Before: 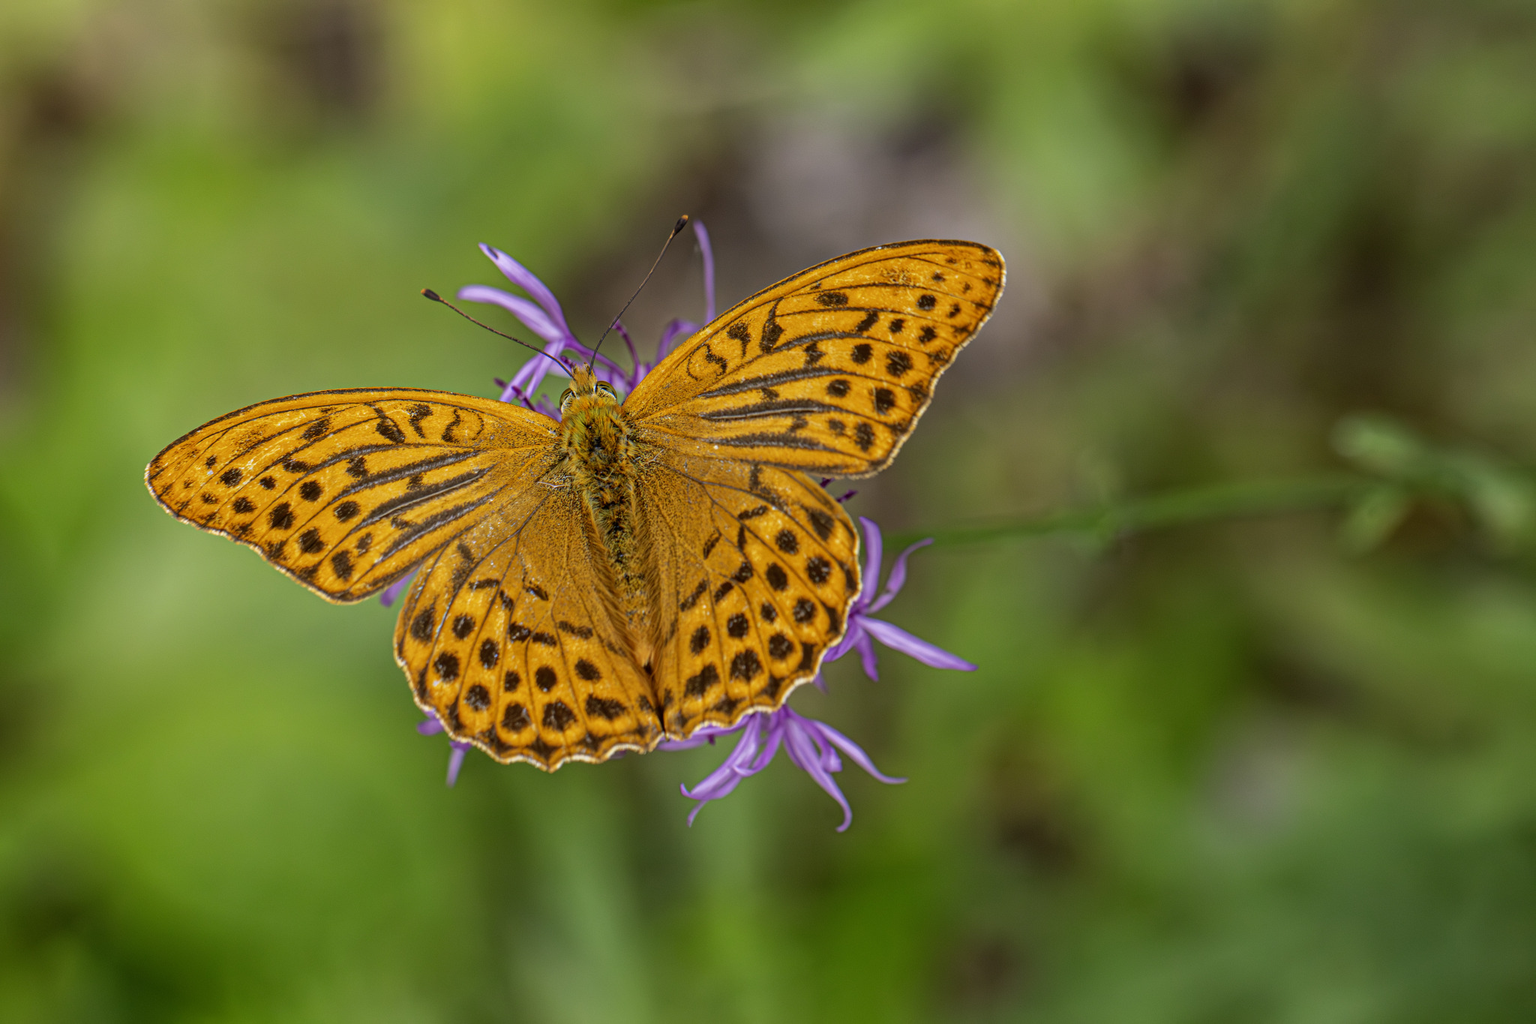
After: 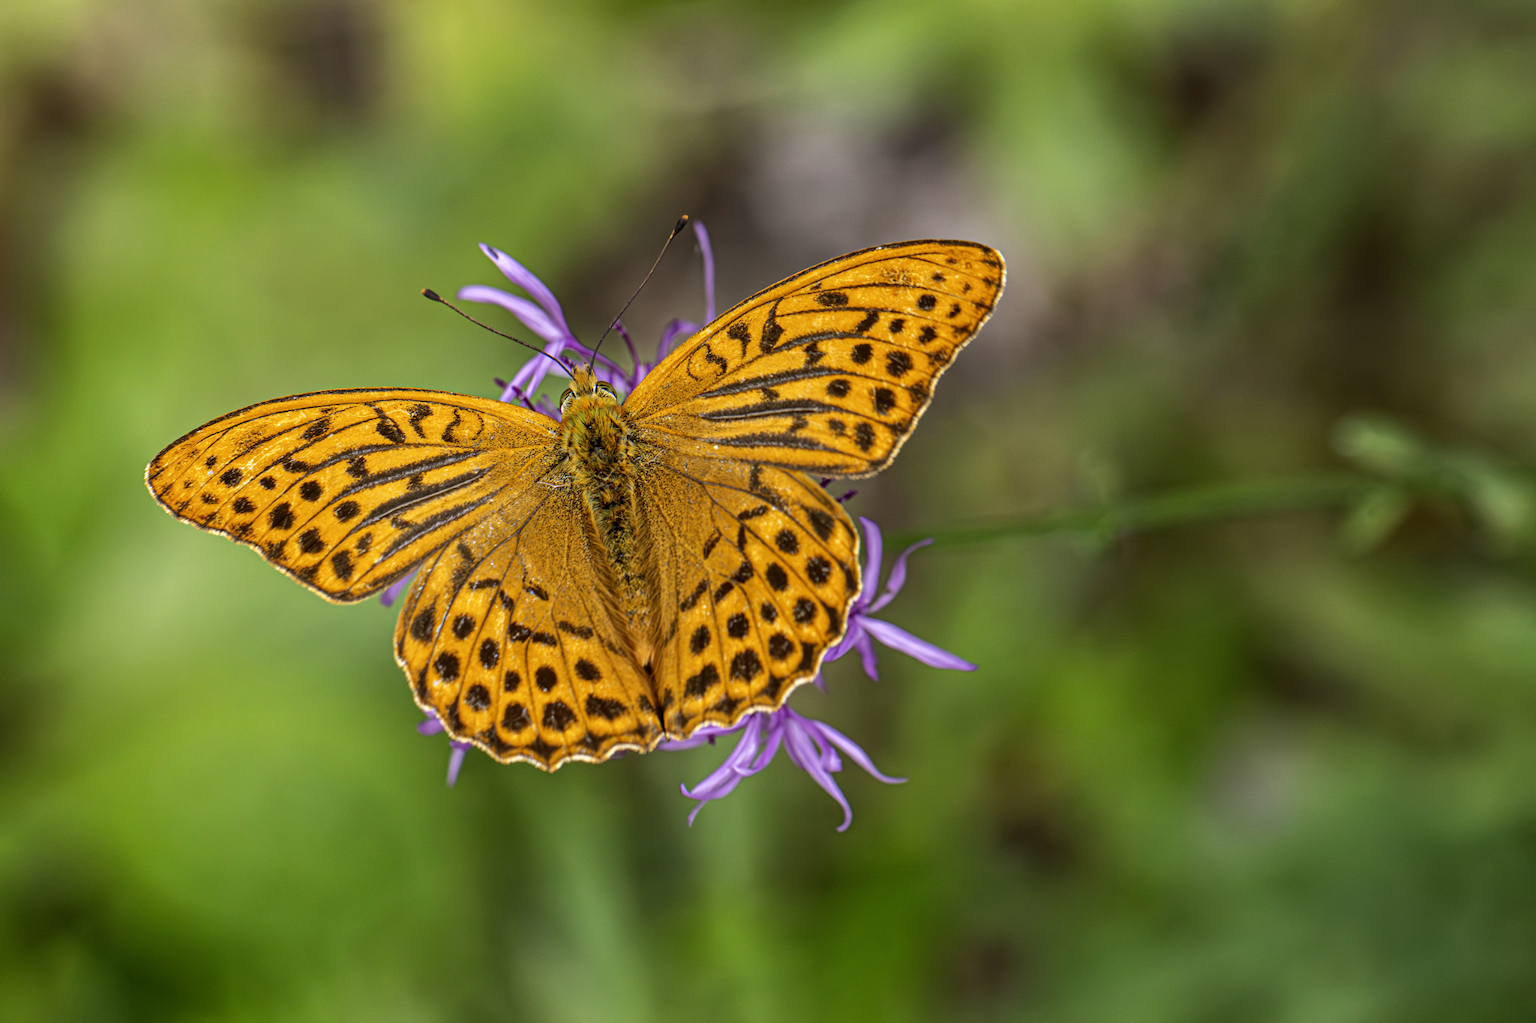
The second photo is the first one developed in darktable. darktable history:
white balance: red 1, blue 1
tone equalizer: -8 EV -0.417 EV, -7 EV -0.389 EV, -6 EV -0.333 EV, -5 EV -0.222 EV, -3 EV 0.222 EV, -2 EV 0.333 EV, -1 EV 0.389 EV, +0 EV 0.417 EV, edges refinement/feathering 500, mask exposure compensation -1.57 EV, preserve details no
